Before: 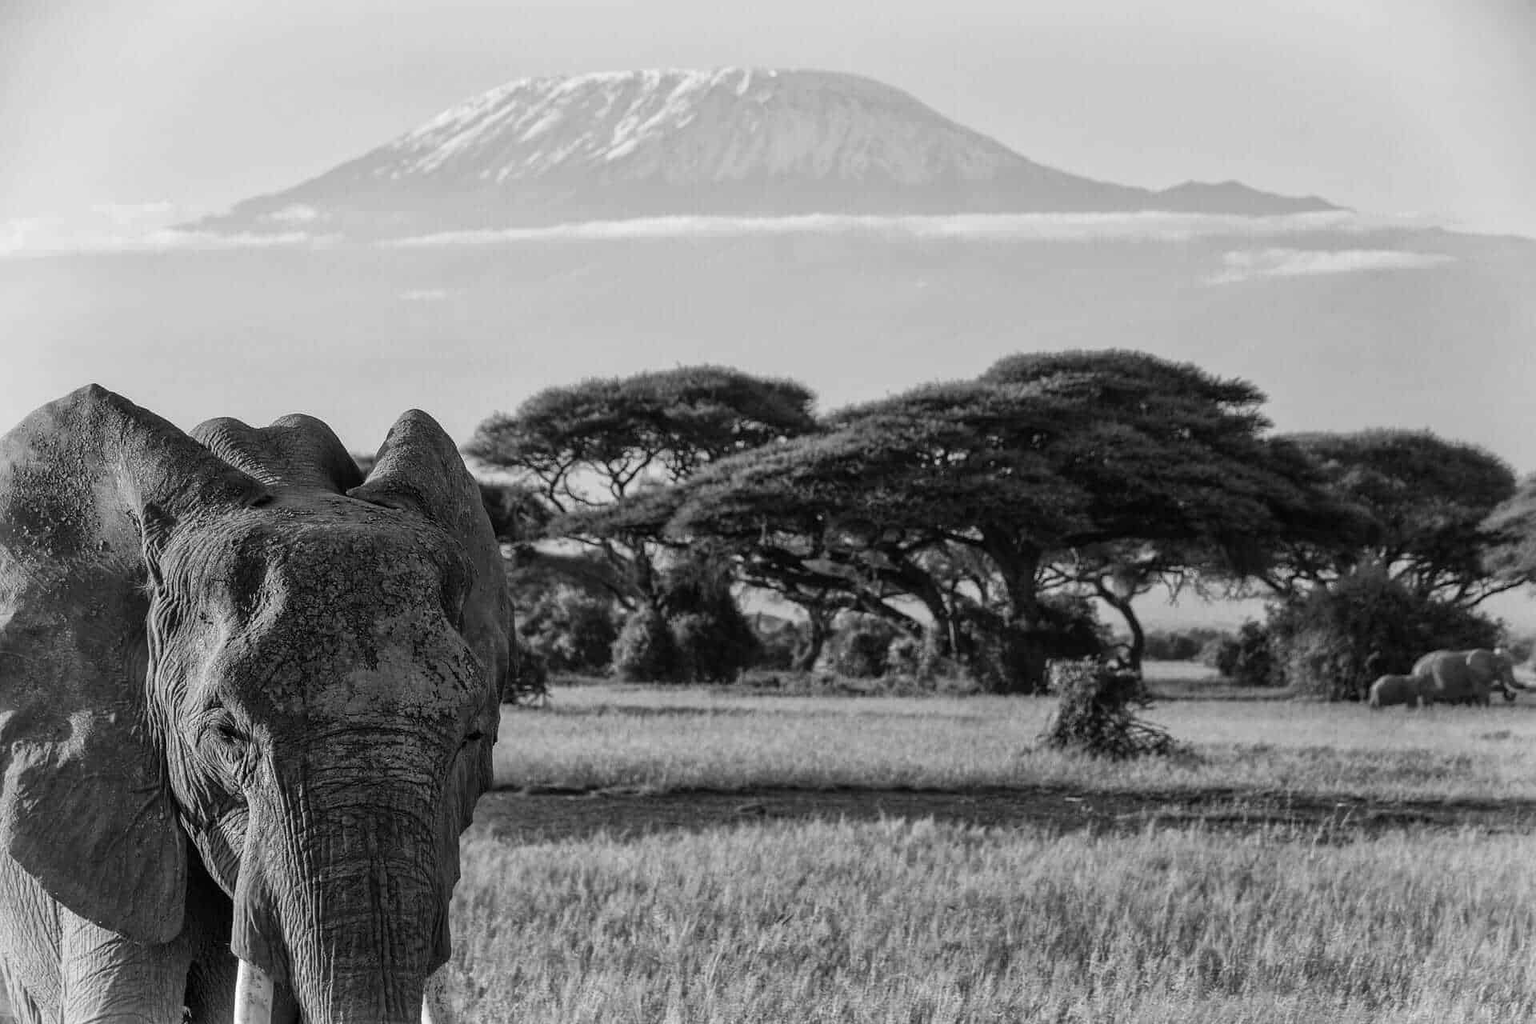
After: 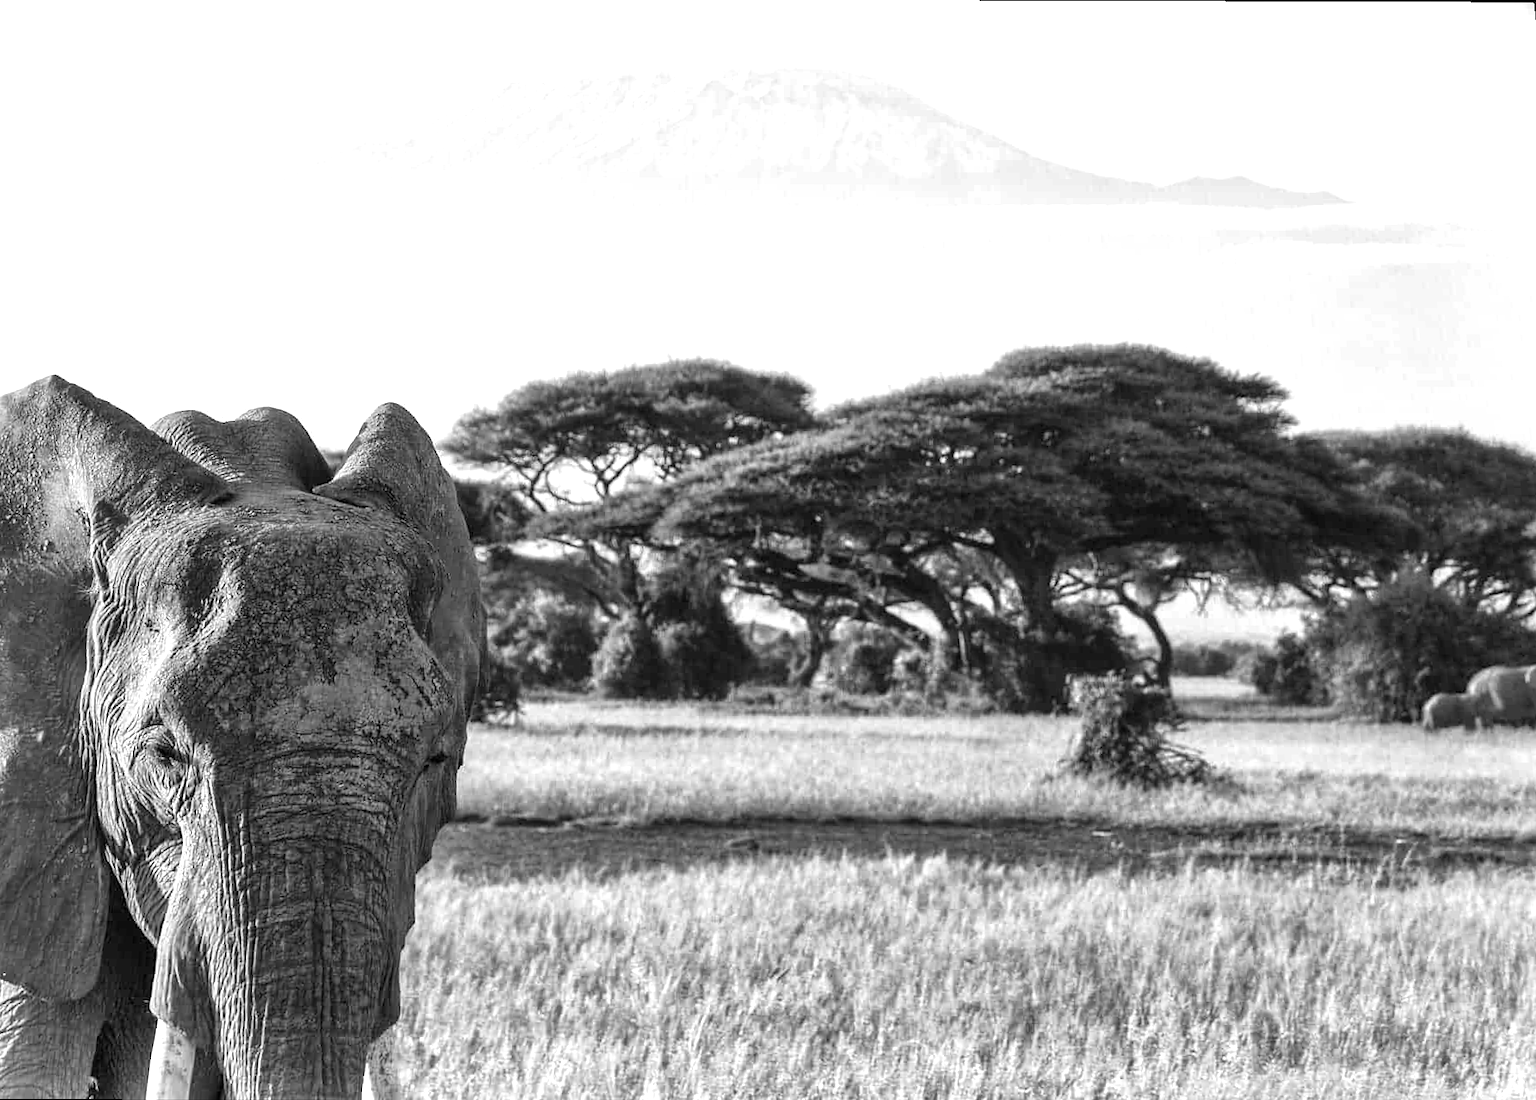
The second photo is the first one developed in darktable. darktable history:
exposure: black level correction 0, exposure 1.1 EV, compensate exposure bias true, compensate highlight preservation false
rotate and perspective: rotation 0.215°, lens shift (vertical) -0.139, crop left 0.069, crop right 0.939, crop top 0.002, crop bottom 0.996
